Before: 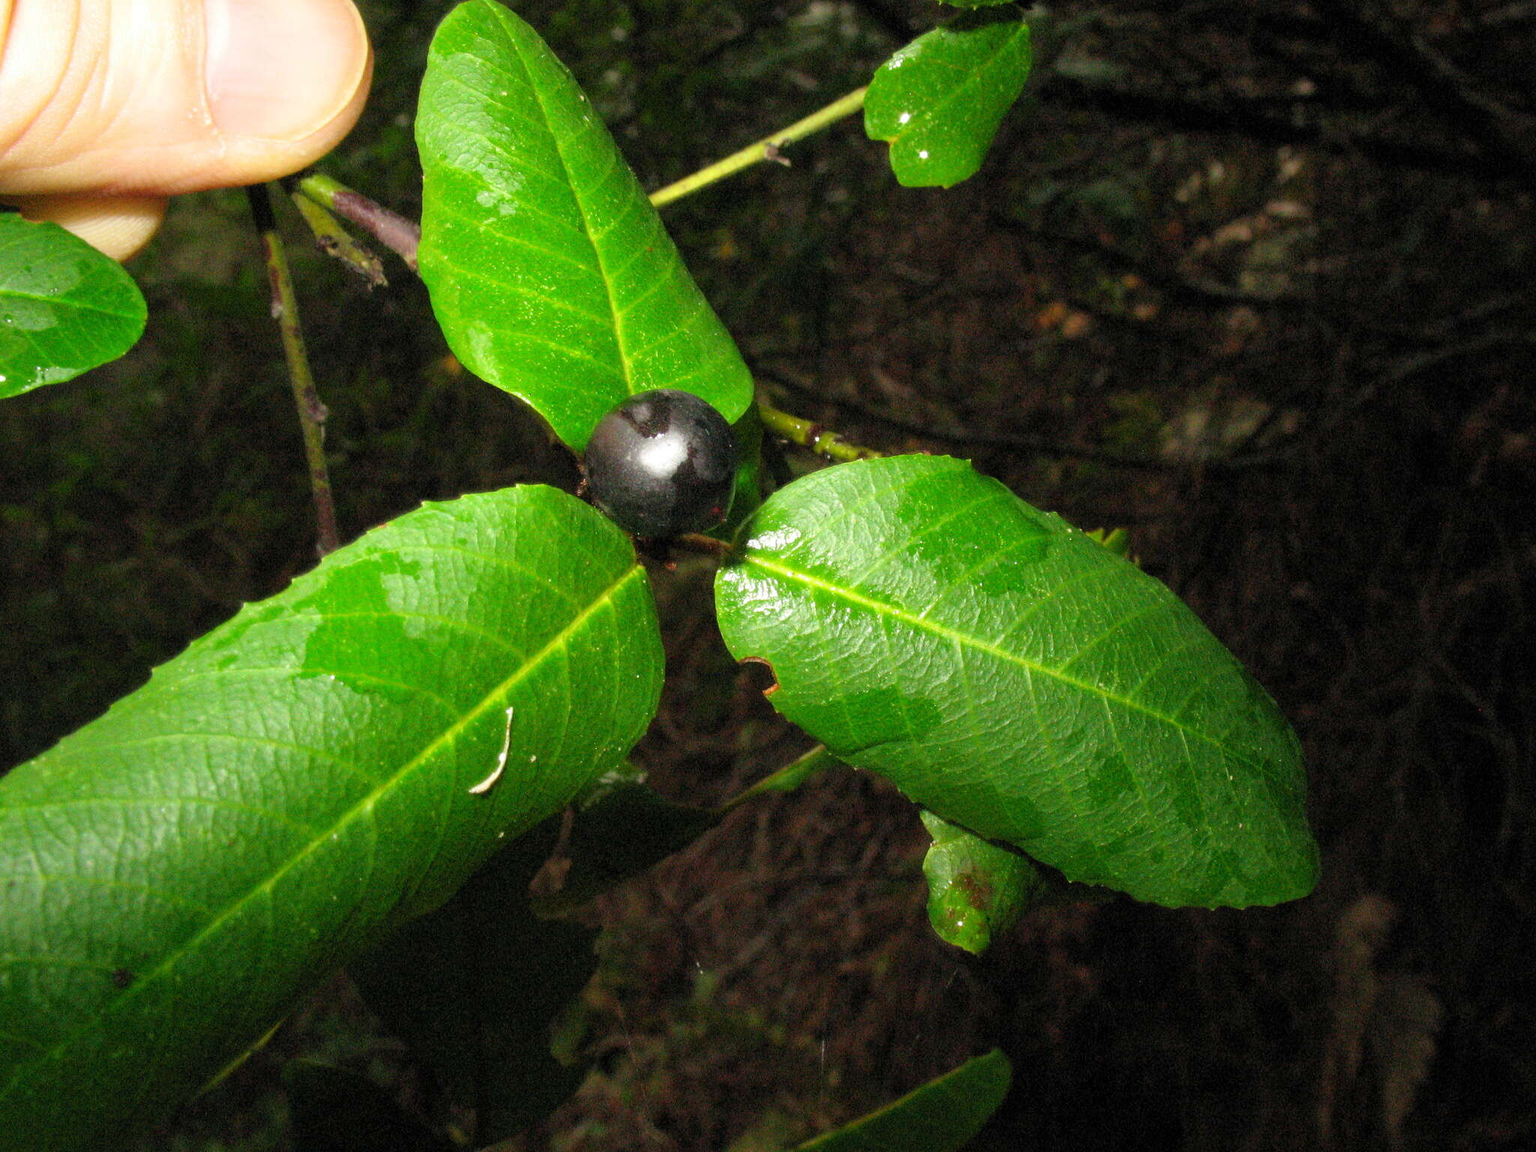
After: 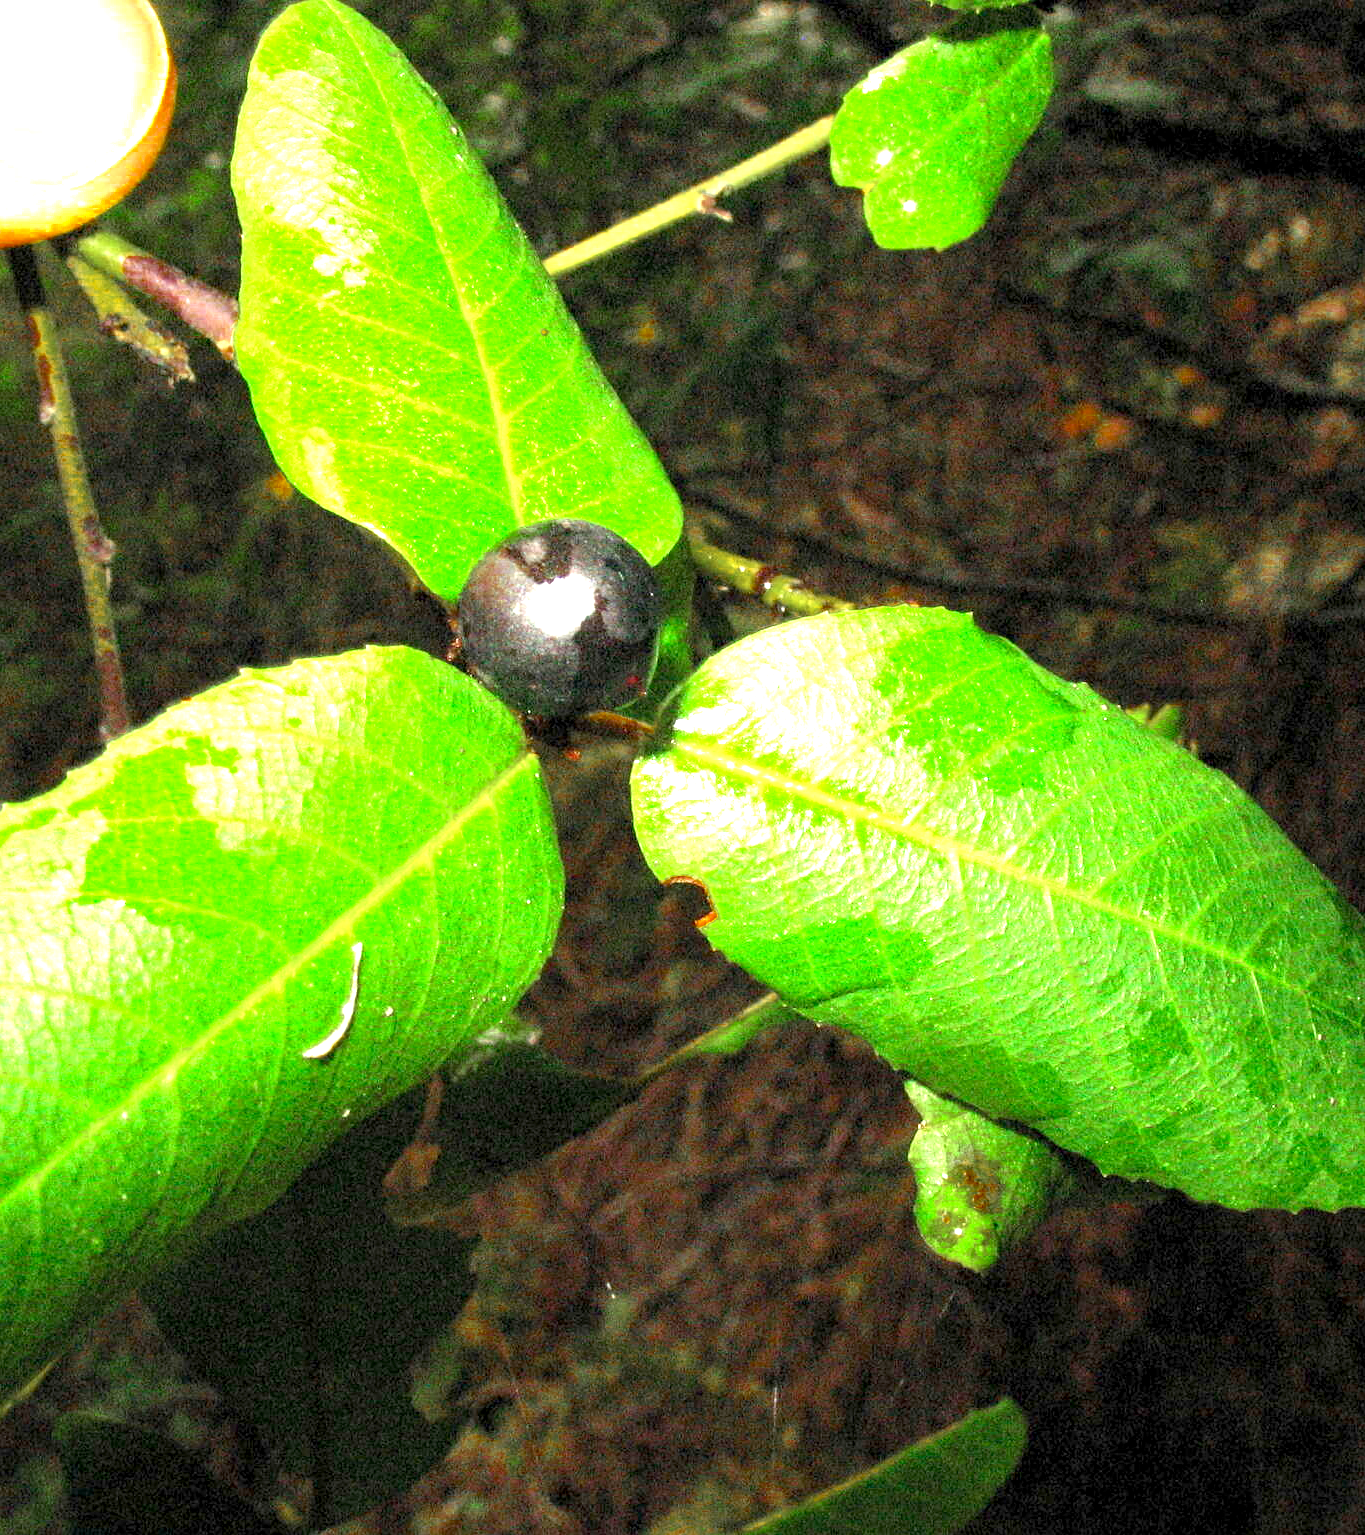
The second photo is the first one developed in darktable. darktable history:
haze removal: compatibility mode true, adaptive false
crop and rotate: left 15.754%, right 17.579%
color zones: curves: ch0 [(0.11, 0.396) (0.195, 0.36) (0.25, 0.5) (0.303, 0.412) (0.357, 0.544) (0.75, 0.5) (0.967, 0.328)]; ch1 [(0, 0.468) (0.112, 0.512) (0.202, 0.6) (0.25, 0.5) (0.307, 0.352) (0.357, 0.544) (0.75, 0.5) (0.963, 0.524)]
exposure: black level correction 0.001, exposure 1.84 EV, compensate highlight preservation false
